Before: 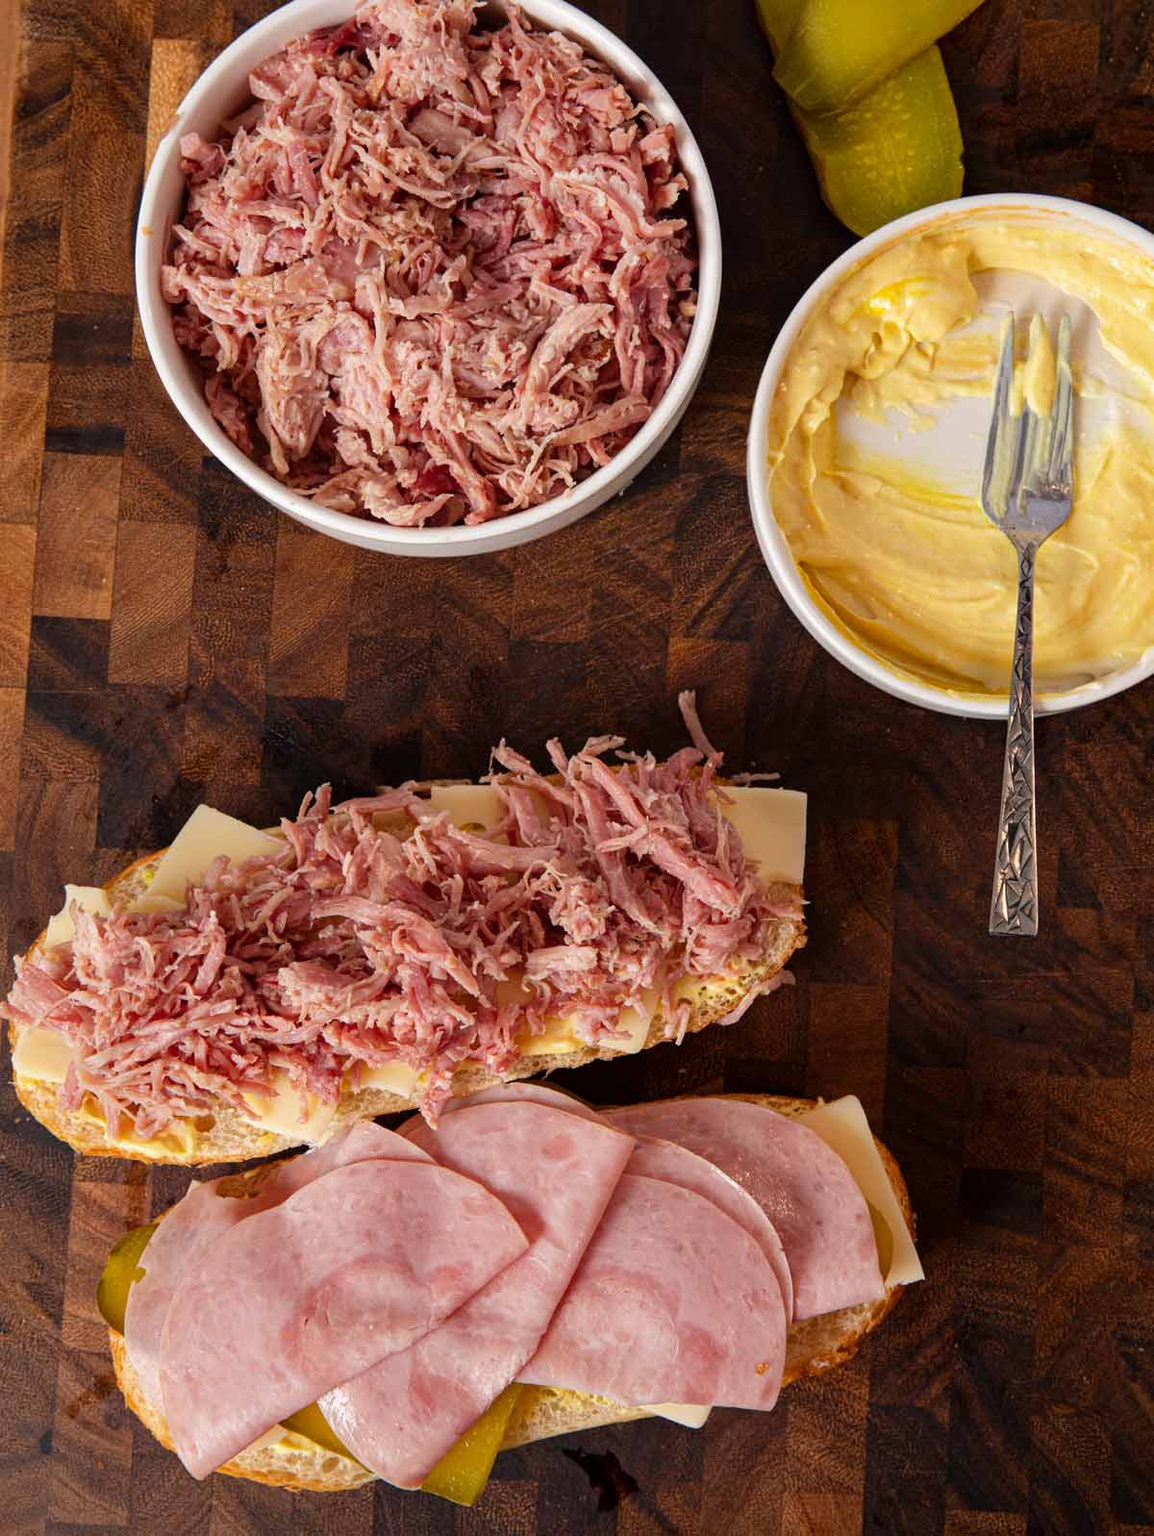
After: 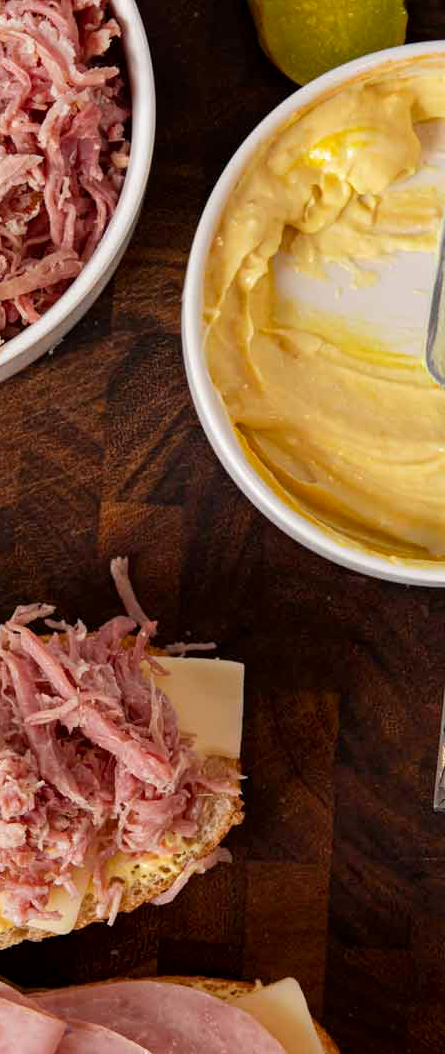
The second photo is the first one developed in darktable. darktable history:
tone equalizer: edges refinement/feathering 500, mask exposure compensation -1.57 EV, preserve details no
exposure: black level correction 0.002, compensate highlight preservation false
crop and rotate: left 49.61%, top 10.088%, right 13.252%, bottom 23.871%
